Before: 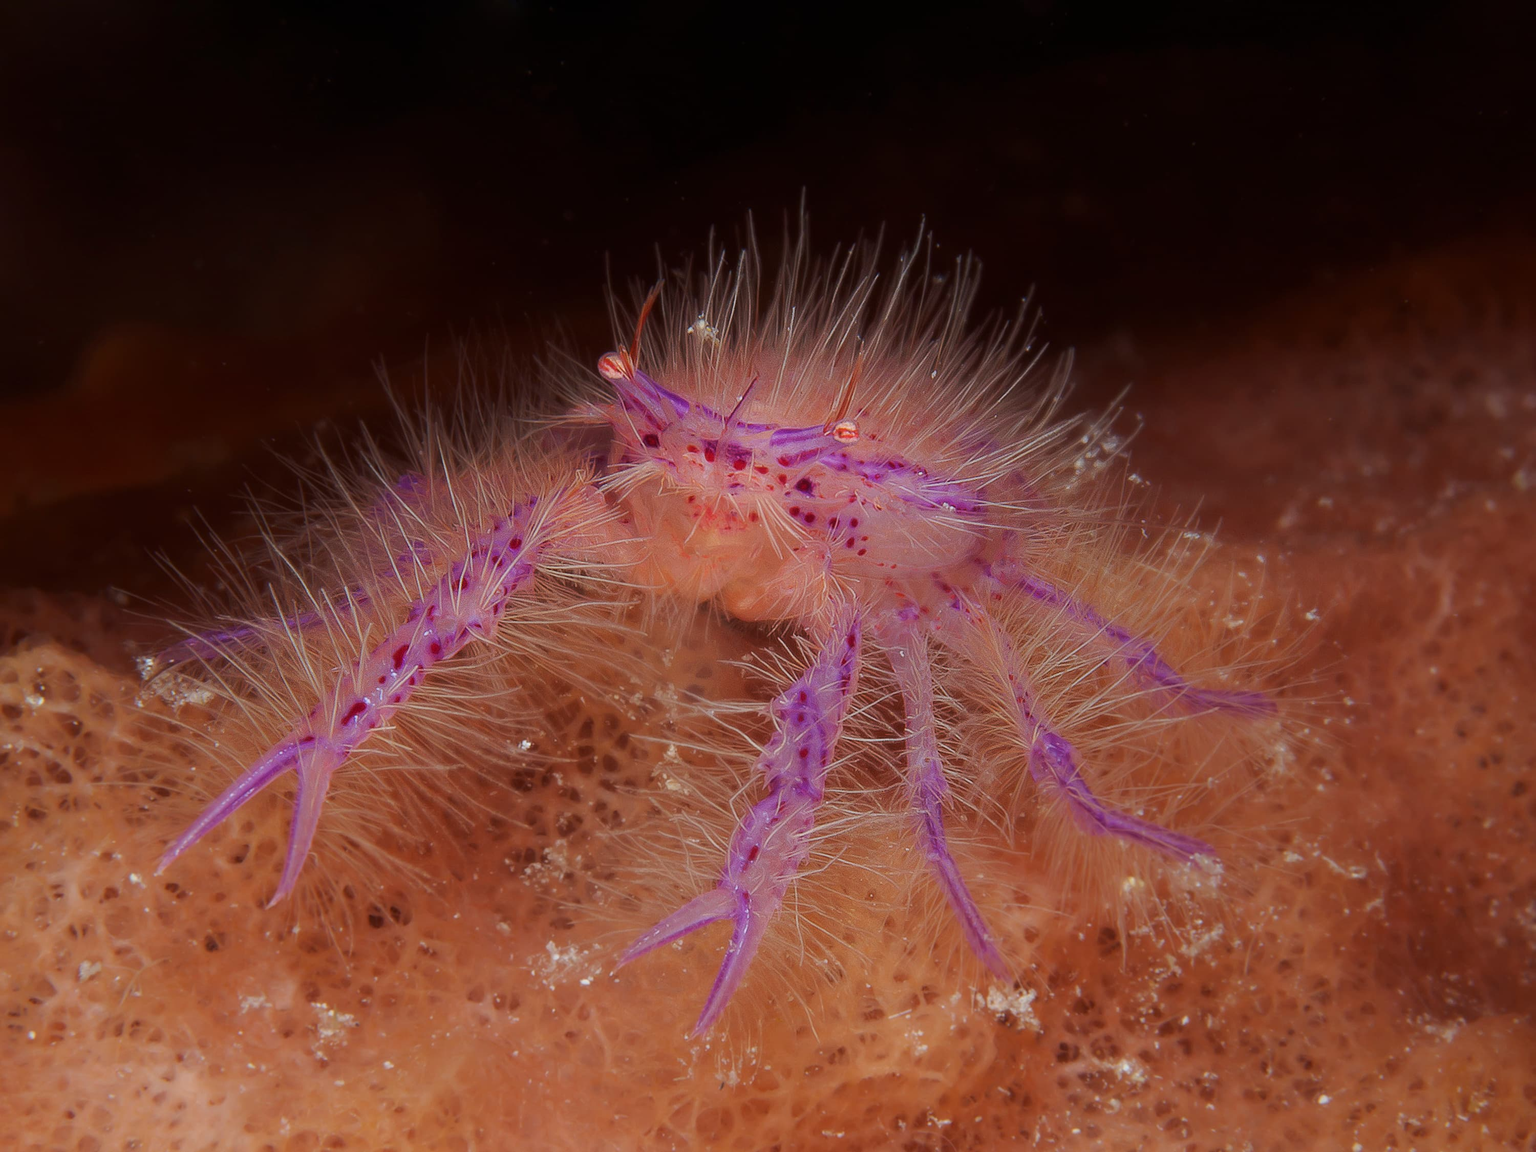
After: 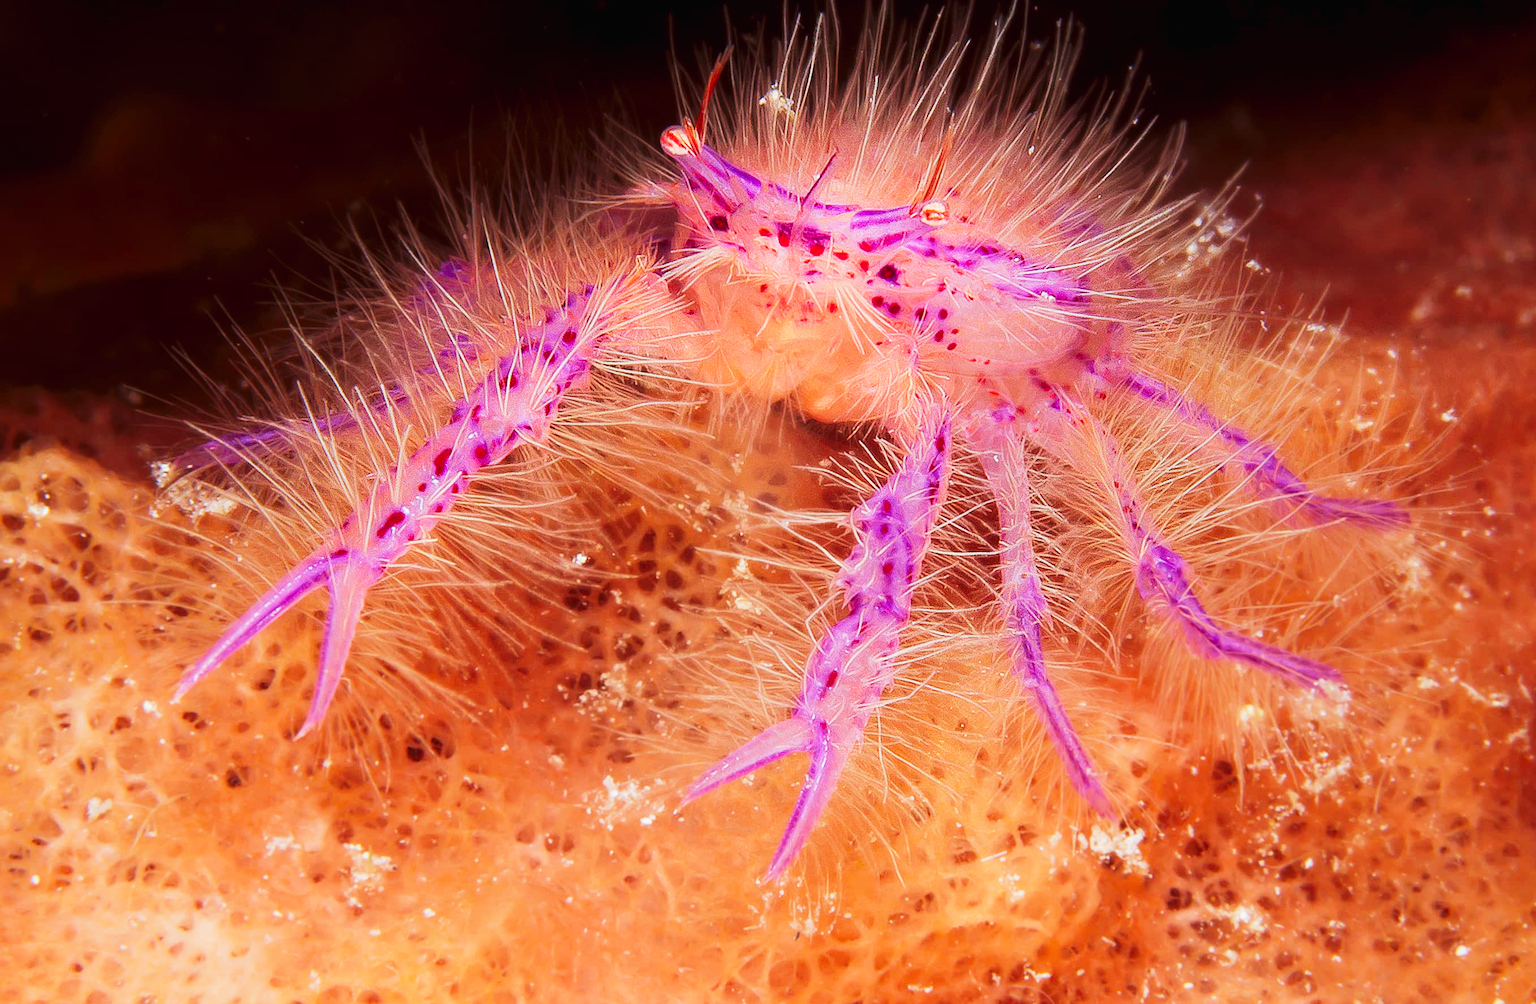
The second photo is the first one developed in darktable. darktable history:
exposure: exposure 0.299 EV, compensate highlight preservation false
crop: top 20.721%, right 9.413%, bottom 0.34%
tone equalizer: smoothing diameter 2.21%, edges refinement/feathering 15.42, mask exposure compensation -1.57 EV, filter diffusion 5
base curve: curves: ch0 [(0, 0) (0.005, 0.002) (0.15, 0.3) (0.4, 0.7) (0.75, 0.95) (1, 1)], preserve colors none
tone curve: curves: ch0 [(0.016, 0.011) (0.204, 0.146) (0.515, 0.476) (0.78, 0.795) (1, 0.981)], preserve colors none
velvia: strength 15.66%
